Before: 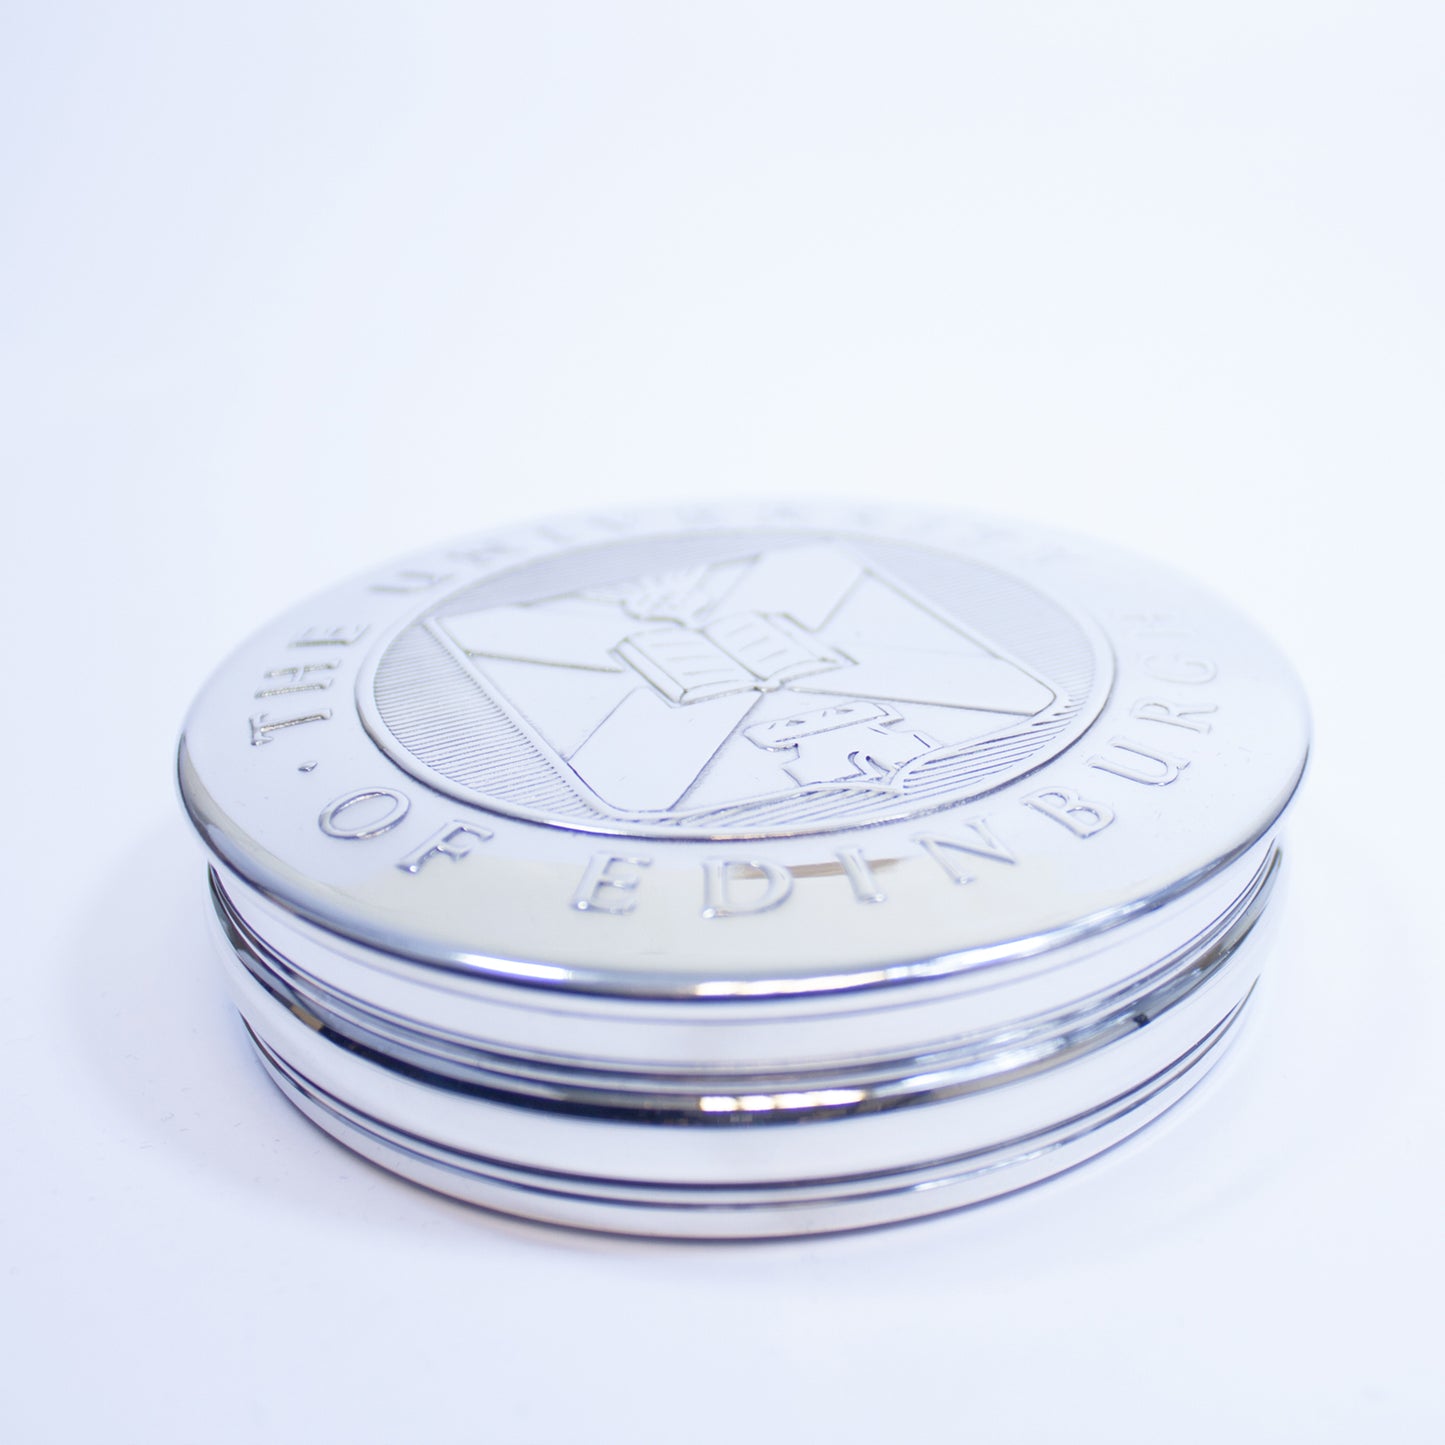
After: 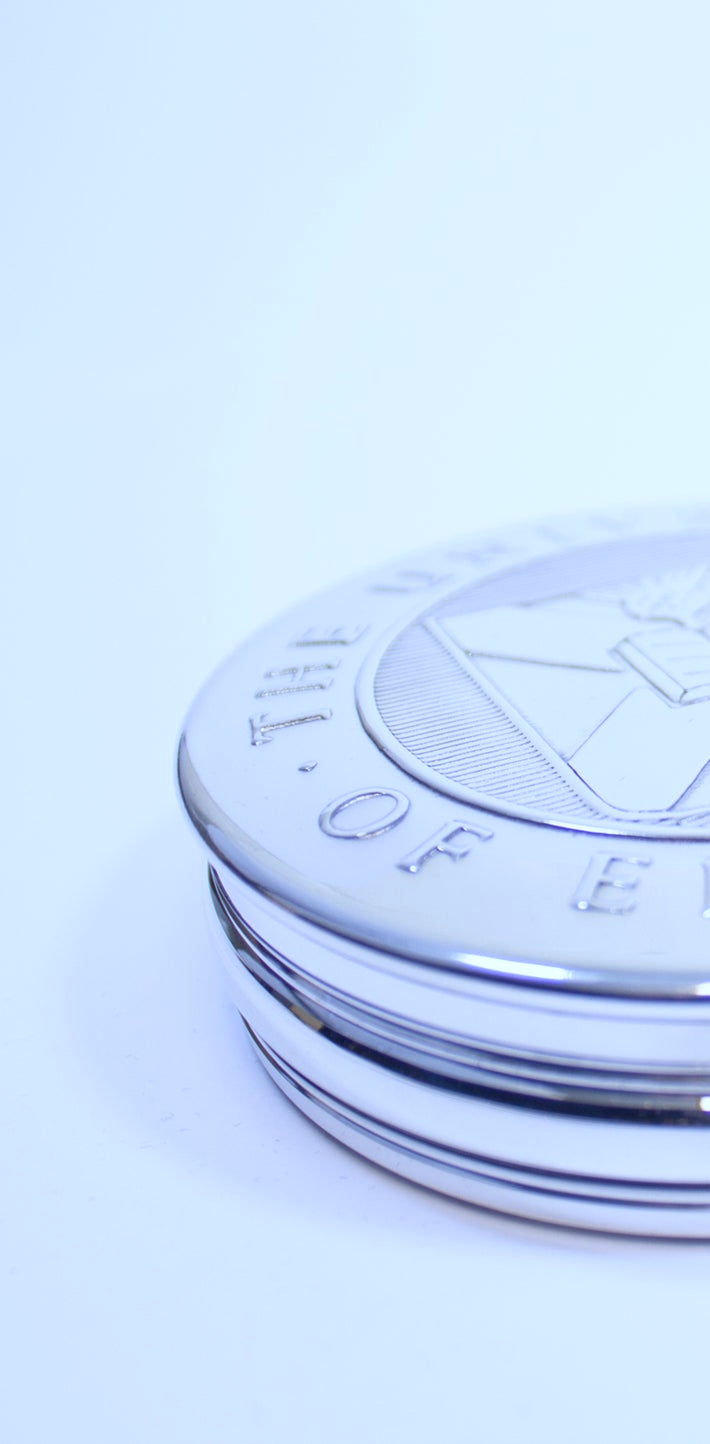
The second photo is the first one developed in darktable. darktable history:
crop and rotate: left 0%, top 0%, right 50.845%
white balance: red 0.931, blue 1.11
